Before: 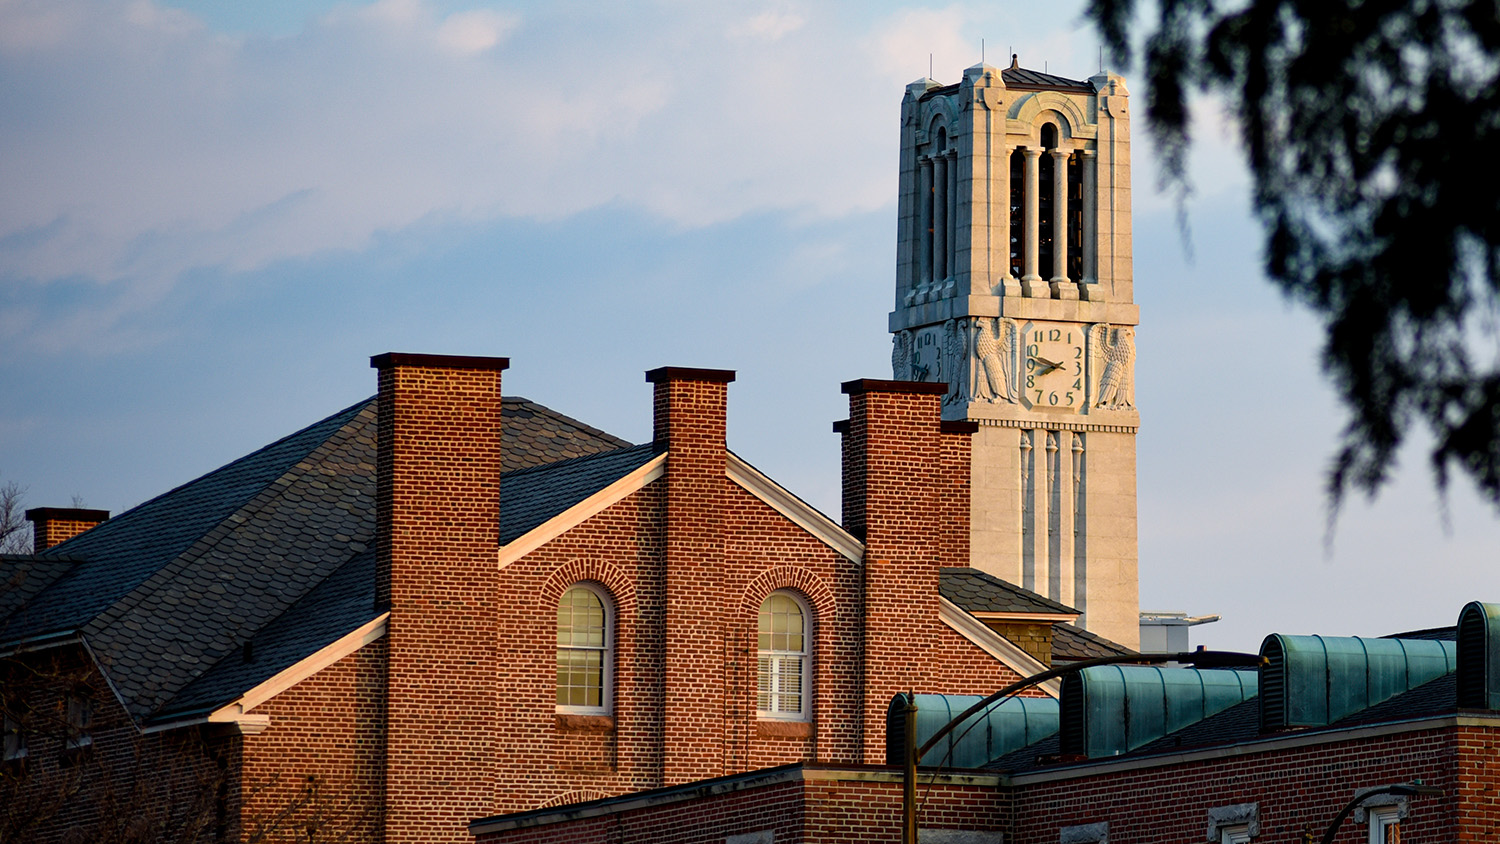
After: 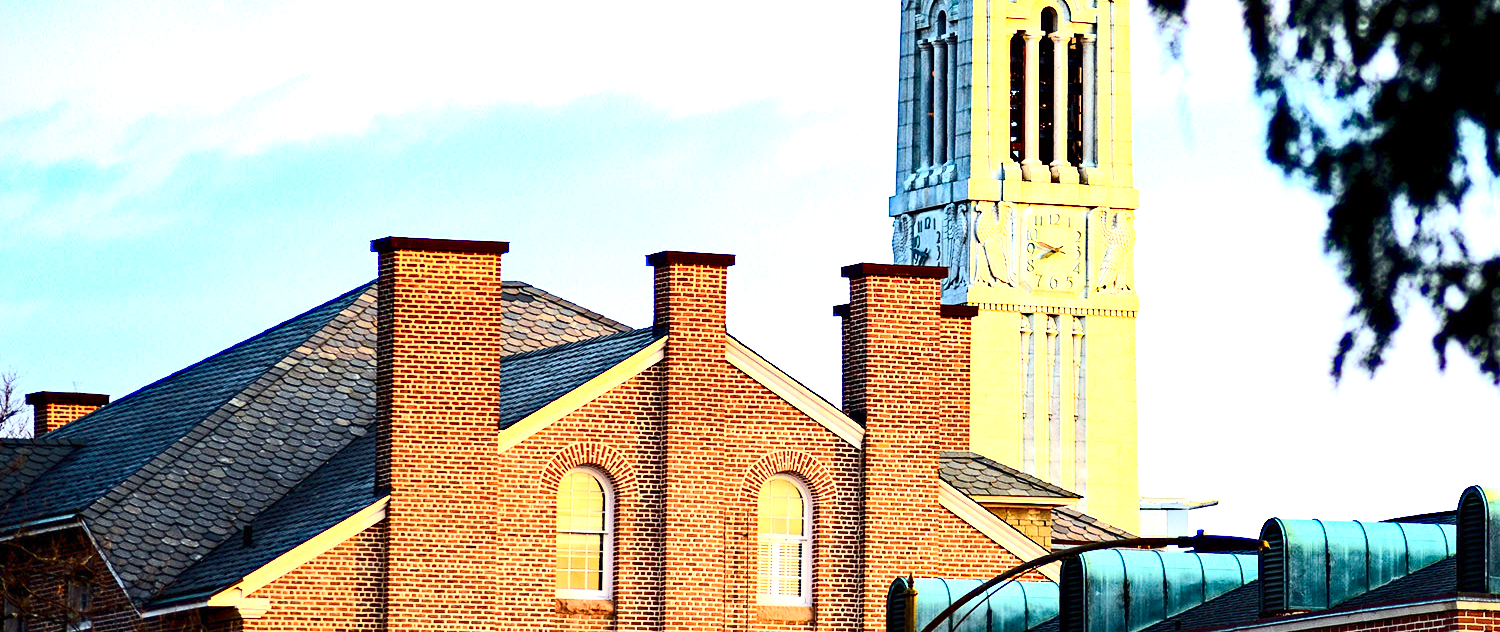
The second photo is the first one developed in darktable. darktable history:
crop: top 13.839%, bottom 11.27%
haze removal: strength 0.397, distance 0.222, adaptive false
color correction: highlights a* -0.164, highlights b* -0.075
contrast brightness saturation: contrast 0.373, brightness 0.112
exposure: exposure 2.897 EV, compensate exposure bias true, compensate highlight preservation false
